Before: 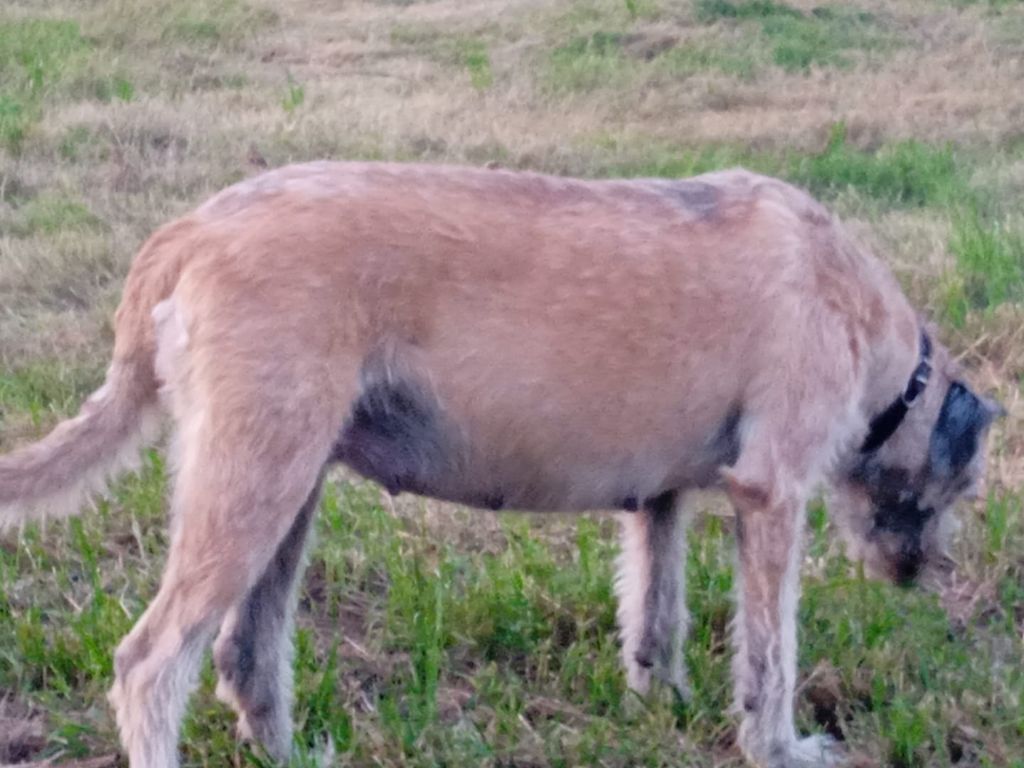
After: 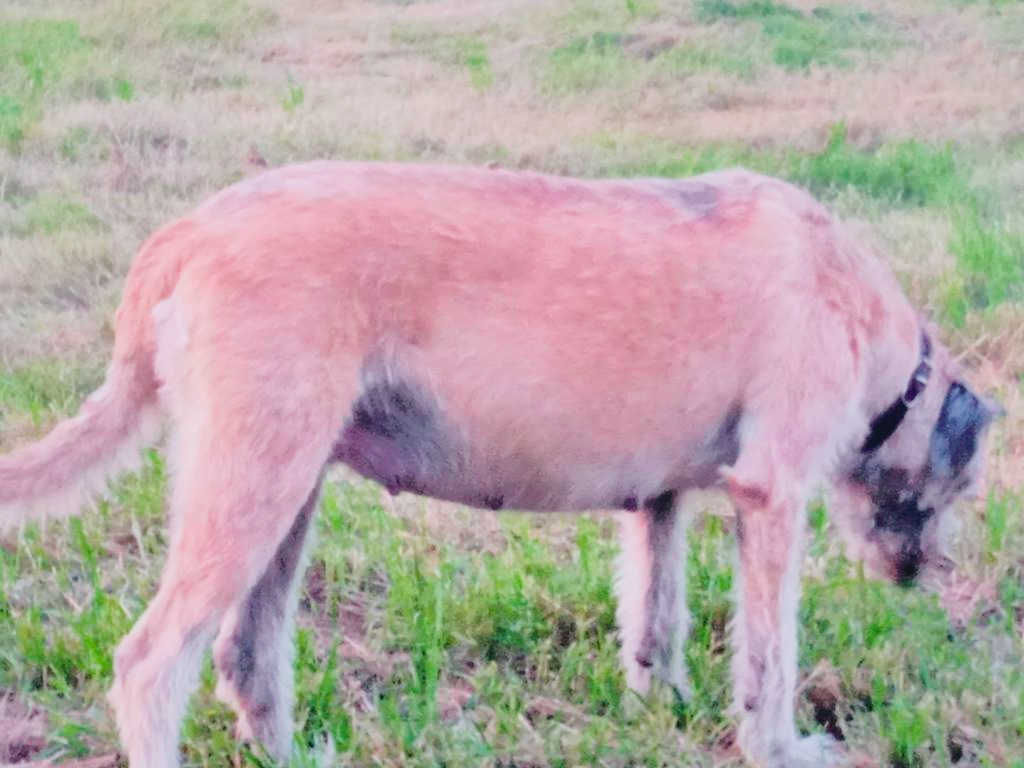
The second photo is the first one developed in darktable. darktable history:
shadows and highlights: on, module defaults
exposure: exposure 1.25 EV, compensate exposure bias true, compensate highlight preservation false
filmic rgb: black relative exposure -7.65 EV, white relative exposure 4.56 EV, hardness 3.61
tone curve: curves: ch0 [(0, 0.025) (0.15, 0.143) (0.452, 0.486) (0.751, 0.788) (1, 0.961)]; ch1 [(0, 0) (0.416, 0.4) (0.476, 0.469) (0.497, 0.494) (0.546, 0.571) (0.566, 0.607) (0.62, 0.657) (1, 1)]; ch2 [(0, 0) (0.386, 0.397) (0.505, 0.498) (0.547, 0.546) (0.579, 0.58) (1, 1)], color space Lab, independent channels, preserve colors none
